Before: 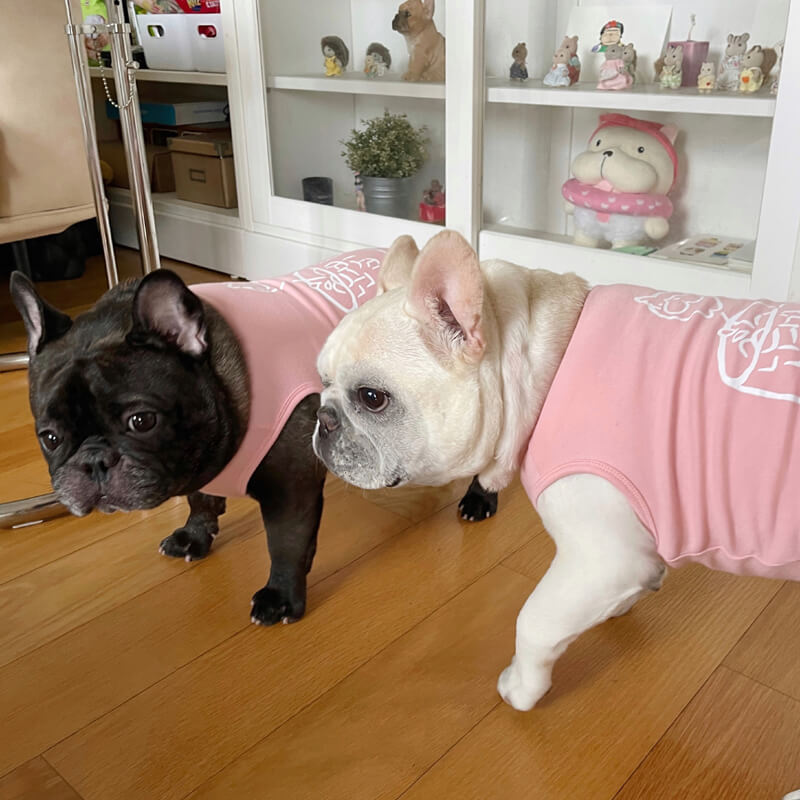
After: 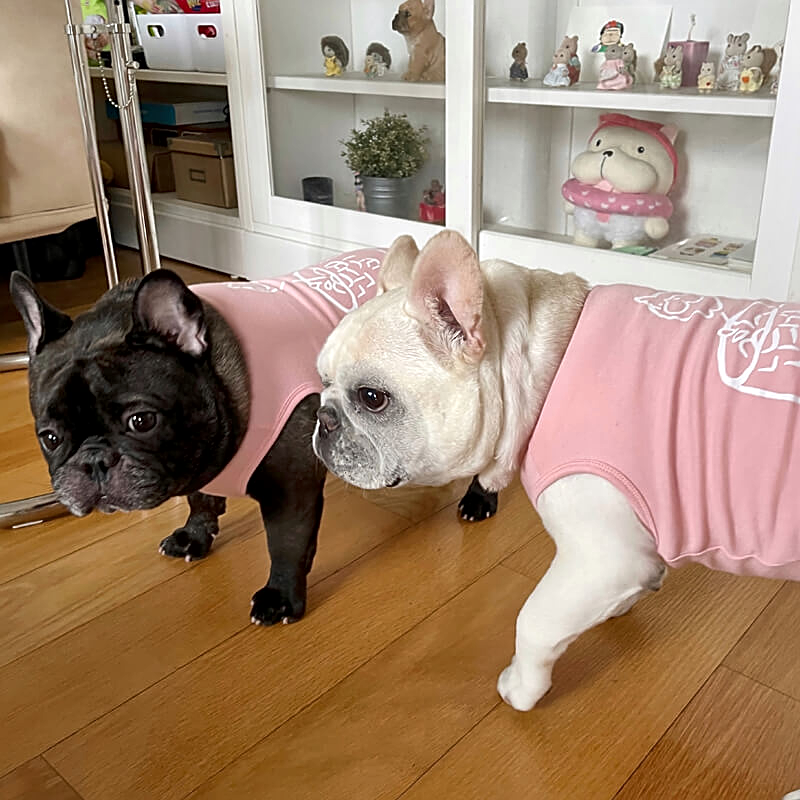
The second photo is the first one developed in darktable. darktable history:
sharpen: on, module defaults
local contrast: mode bilateral grid, contrast 20, coarseness 51, detail 139%, midtone range 0.2
